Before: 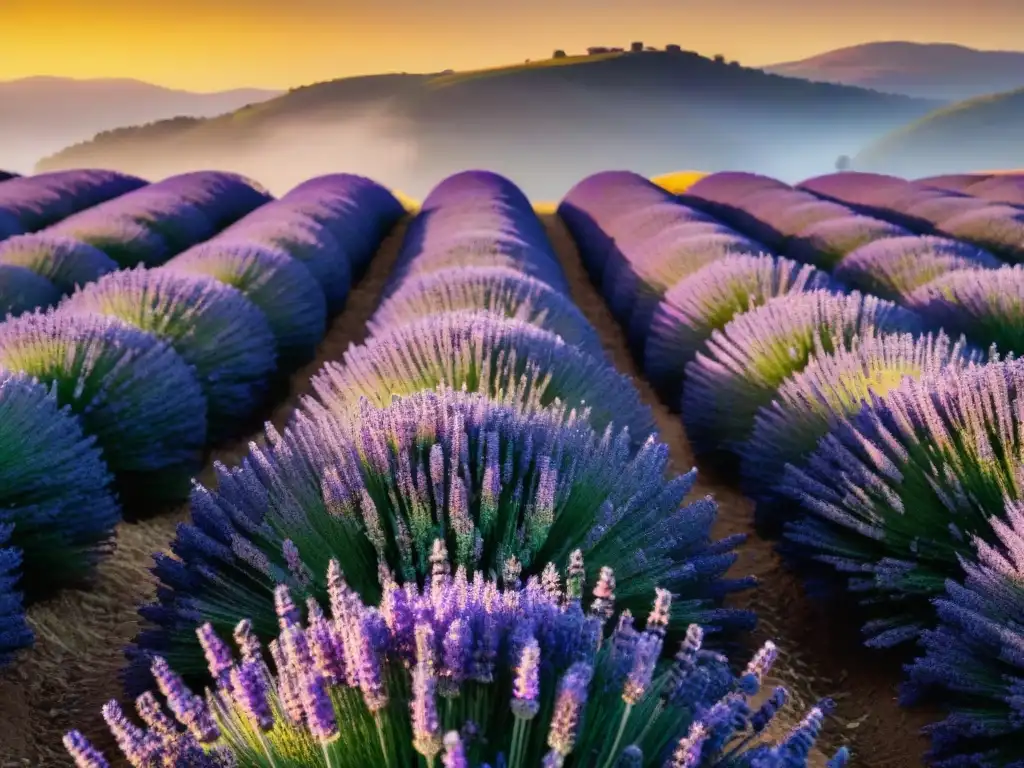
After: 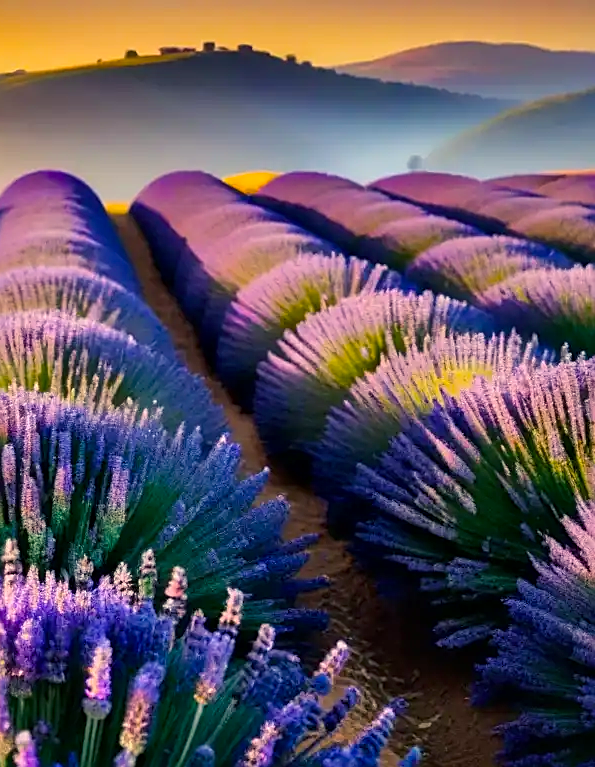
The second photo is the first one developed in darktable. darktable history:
color correction: highlights b* 0.003, saturation 0.976
sharpen: on, module defaults
color balance rgb: shadows lift › chroma 1.747%, shadows lift › hue 261.84°, highlights gain › chroma 3.072%, highlights gain › hue 75.67°, linear chroma grading › global chroma 8.951%, perceptual saturation grading › global saturation 24.895%, global vibrance 9.207%
crop: left 41.804%
local contrast: mode bilateral grid, contrast 20, coarseness 50, detail 119%, midtone range 0.2
